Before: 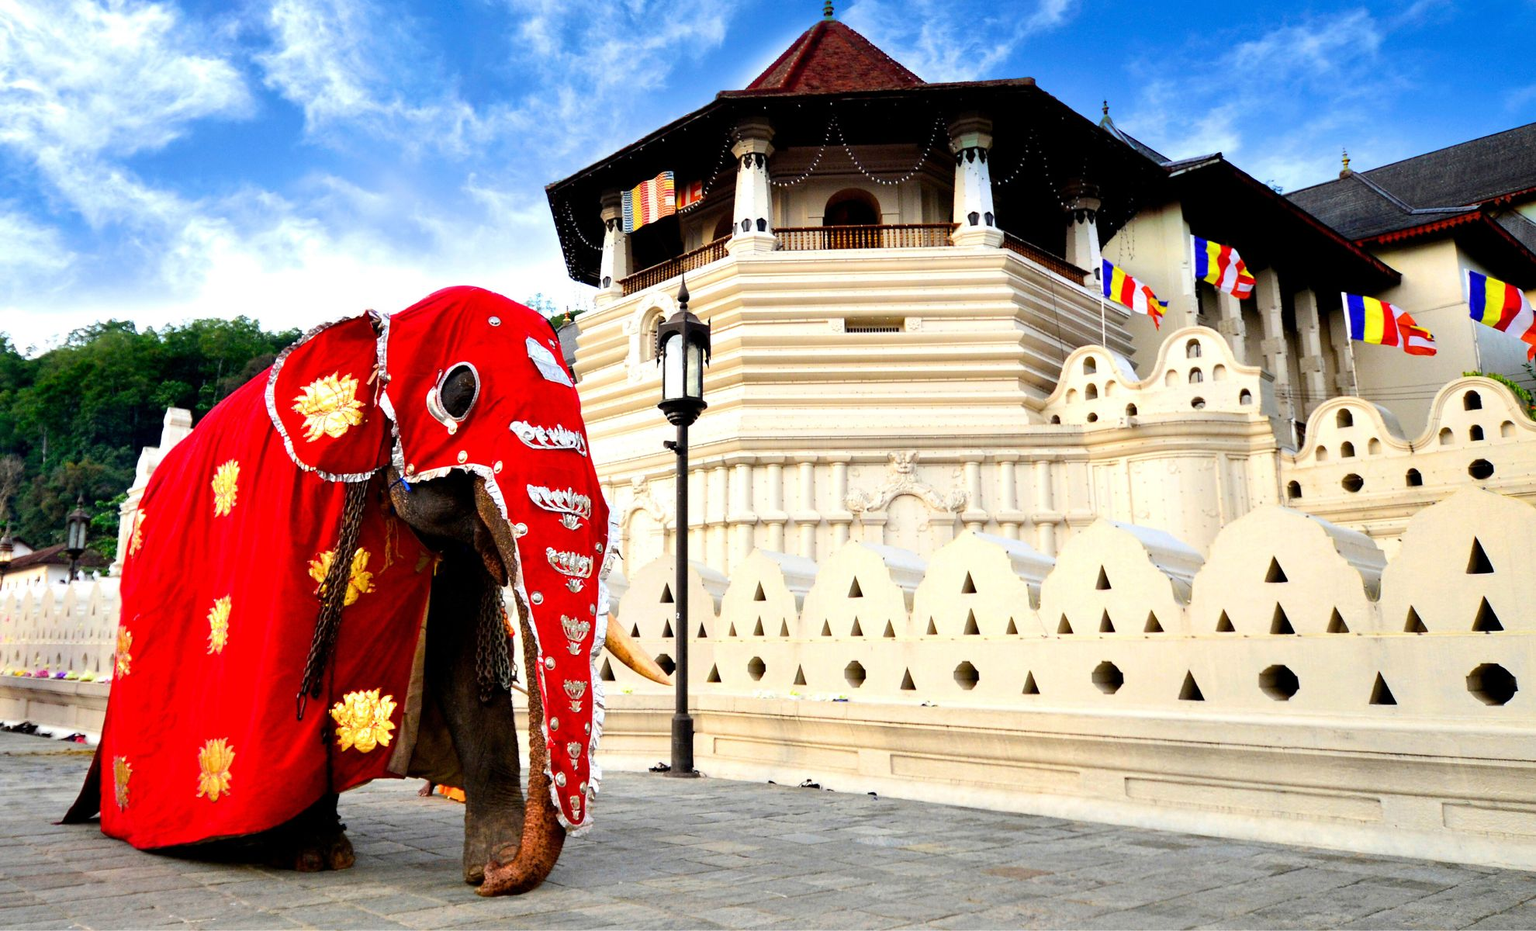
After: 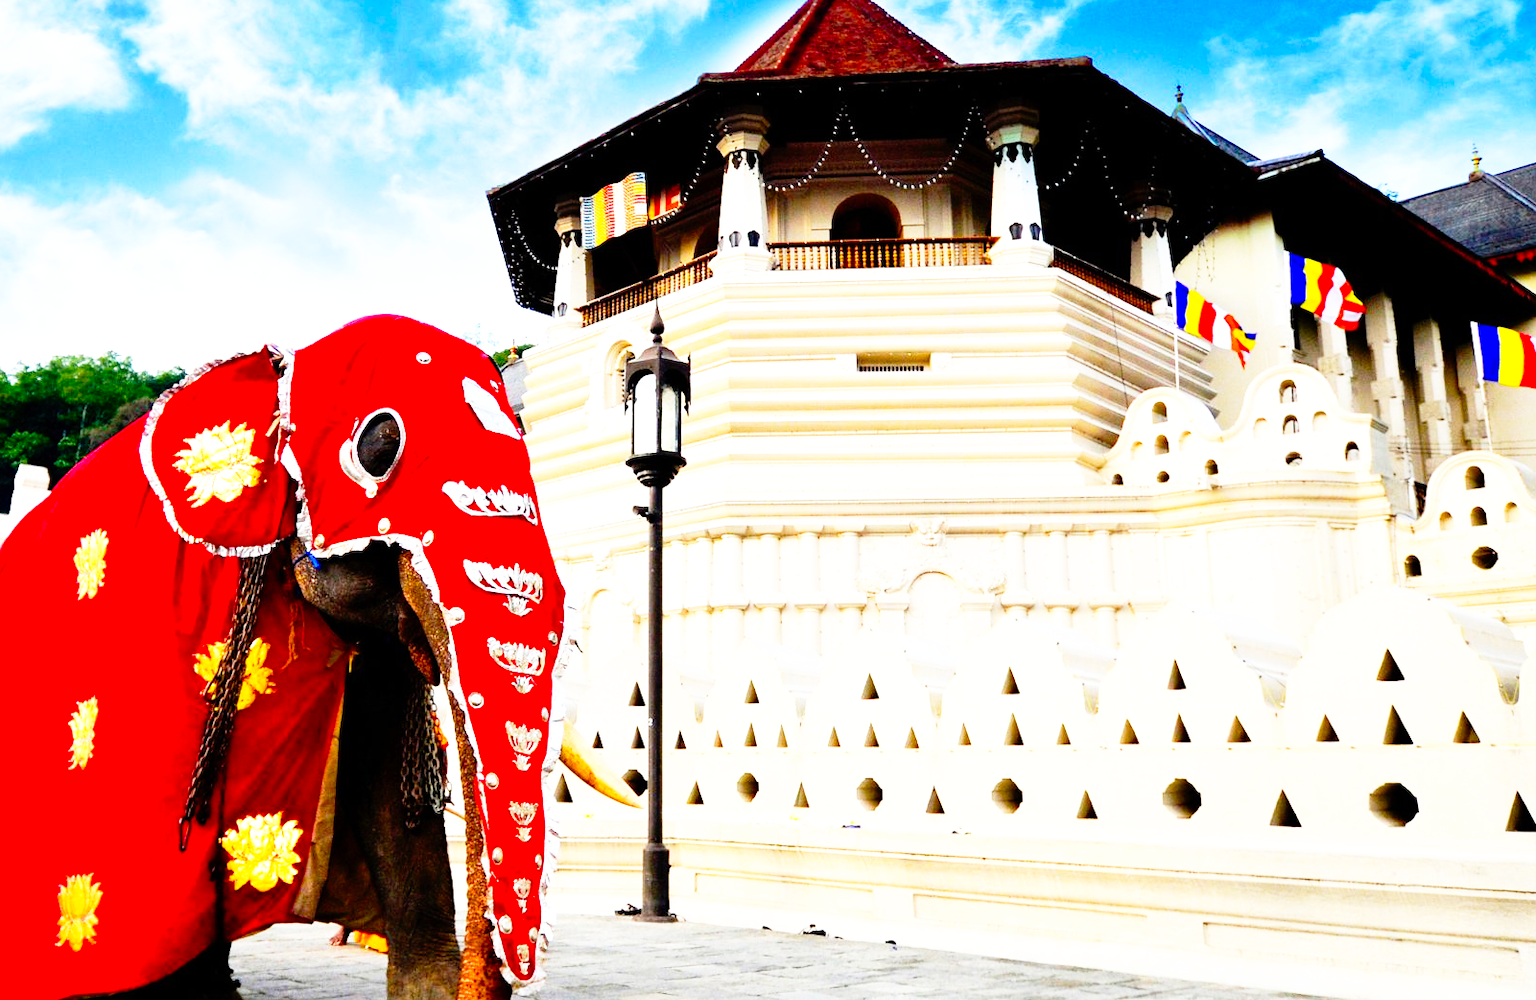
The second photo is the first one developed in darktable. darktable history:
crop: left 9.929%, top 3.475%, right 9.188%, bottom 9.529%
base curve: curves: ch0 [(0, 0) (0.012, 0.01) (0.073, 0.168) (0.31, 0.711) (0.645, 0.957) (1, 1)], preserve colors none
color balance rgb: linear chroma grading › global chroma 10%, perceptual saturation grading › global saturation 5%, perceptual brilliance grading › global brilliance 4%, global vibrance 7%, saturation formula JzAzBz (2021)
